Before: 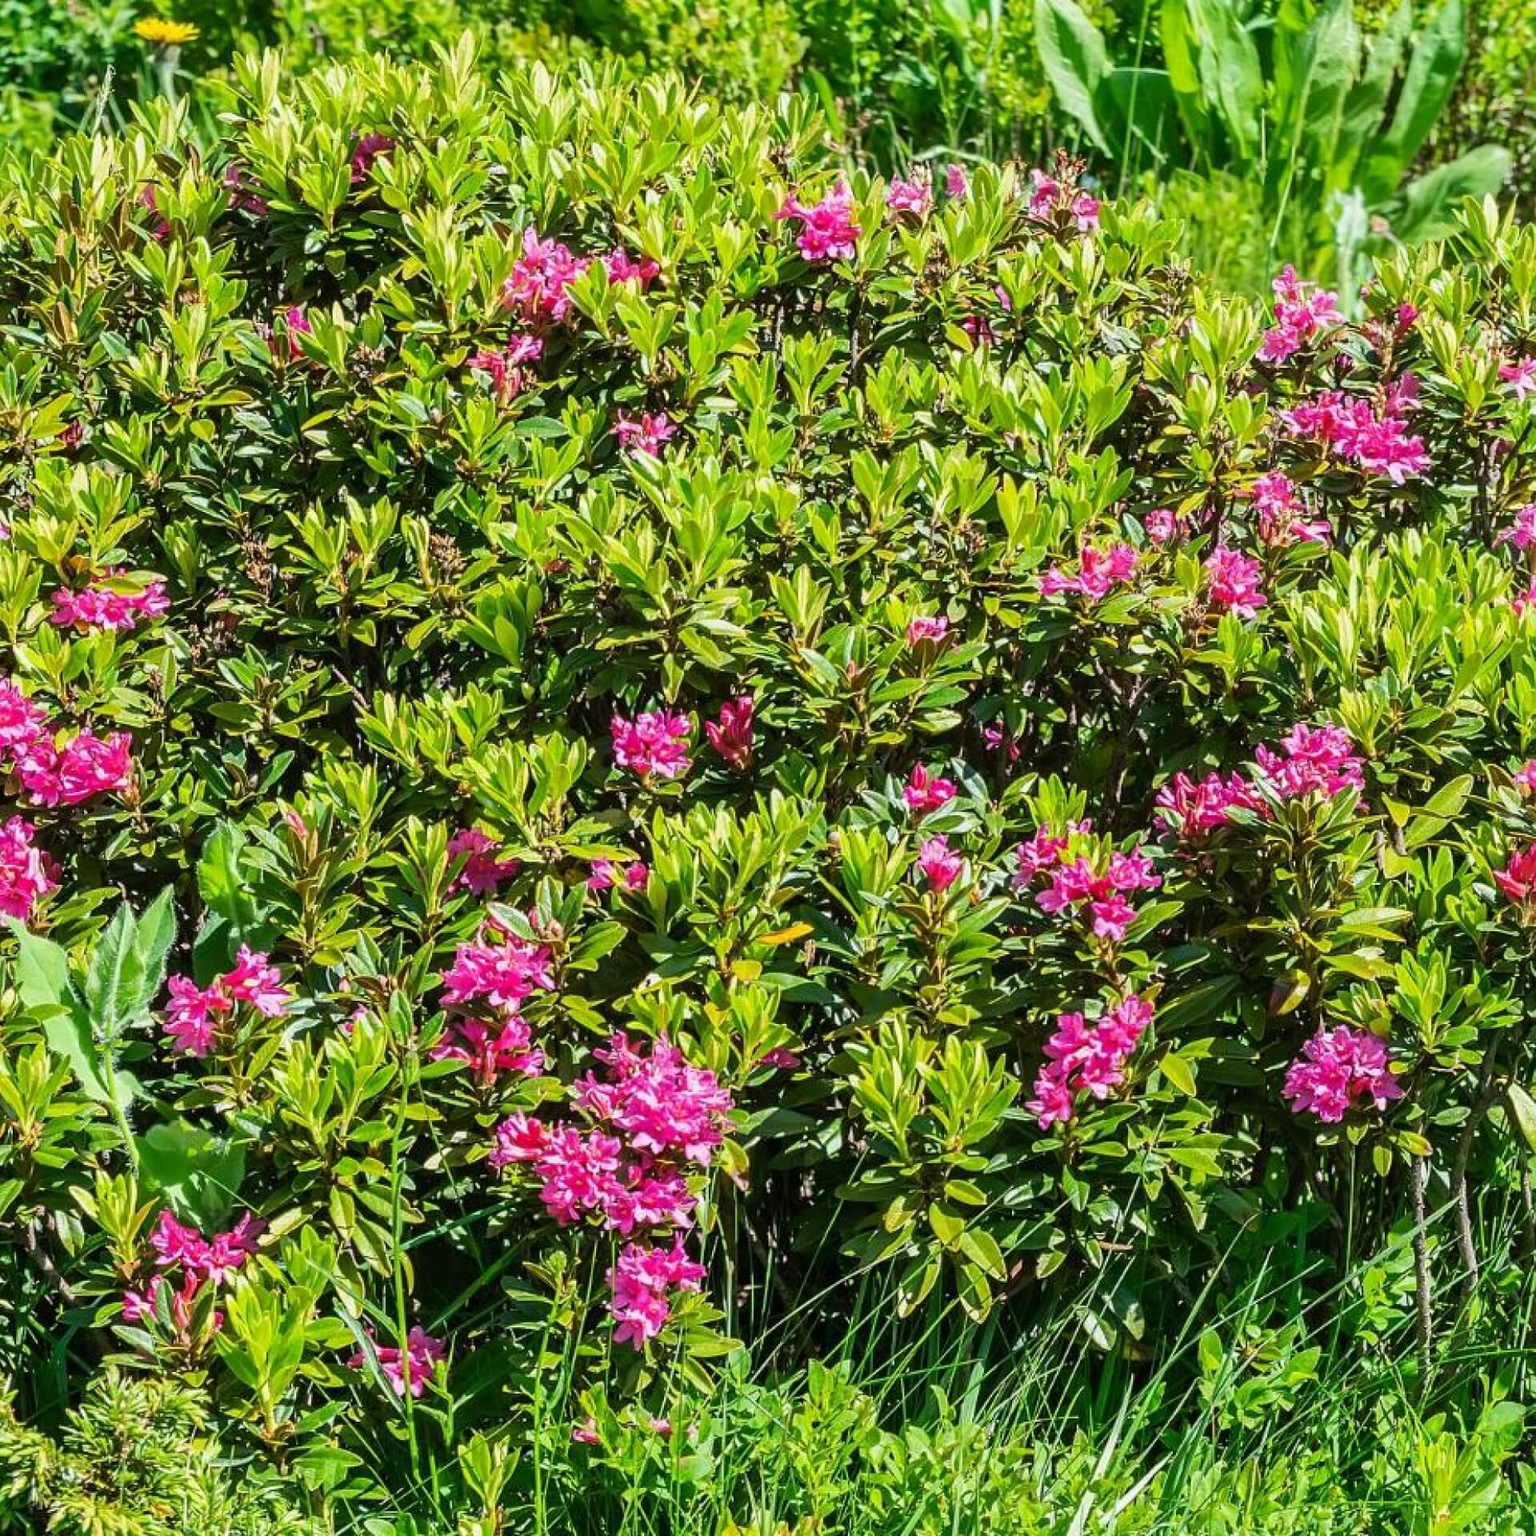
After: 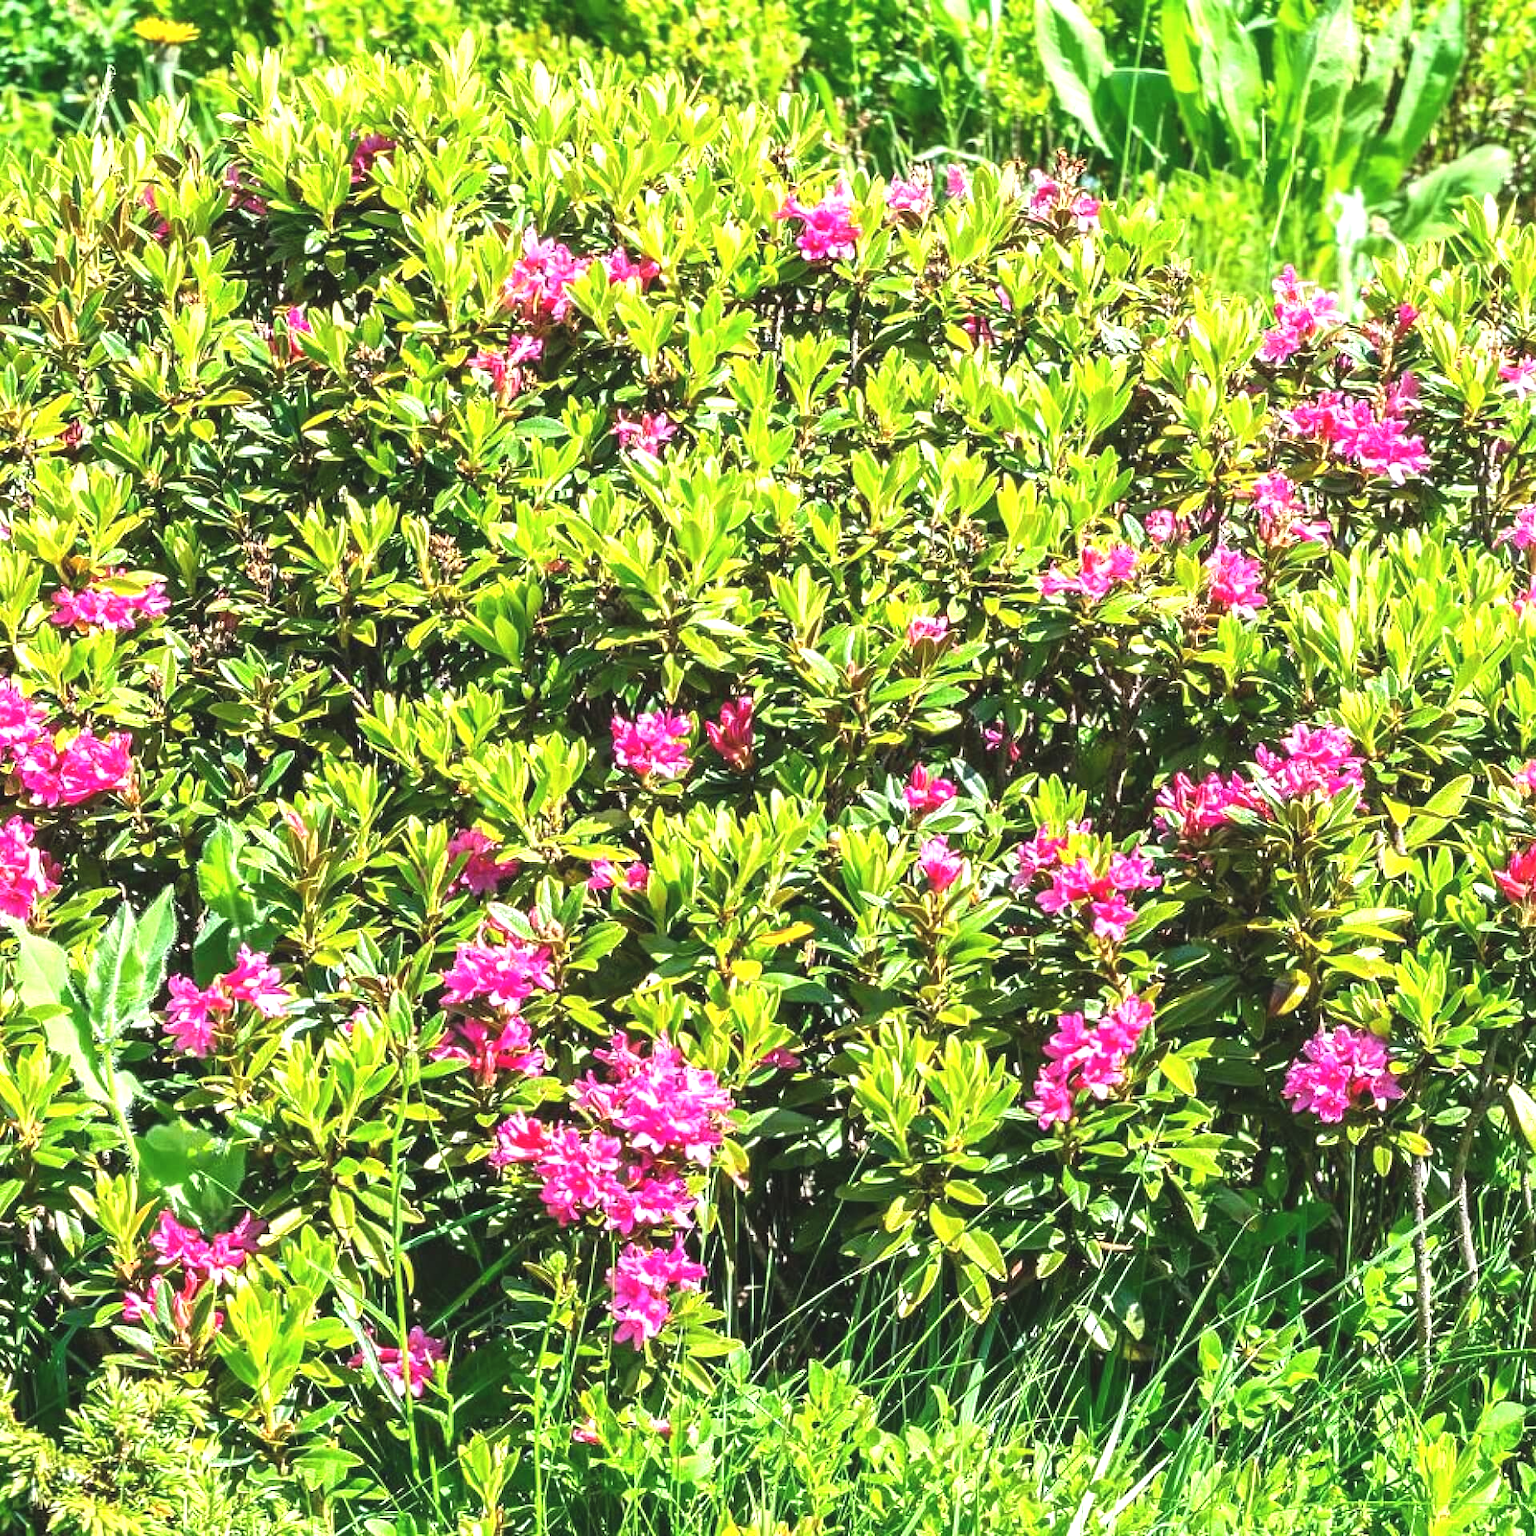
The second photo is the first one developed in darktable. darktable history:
exposure: black level correction -0.005, exposure 1.008 EV, compensate exposure bias true, compensate highlight preservation false
